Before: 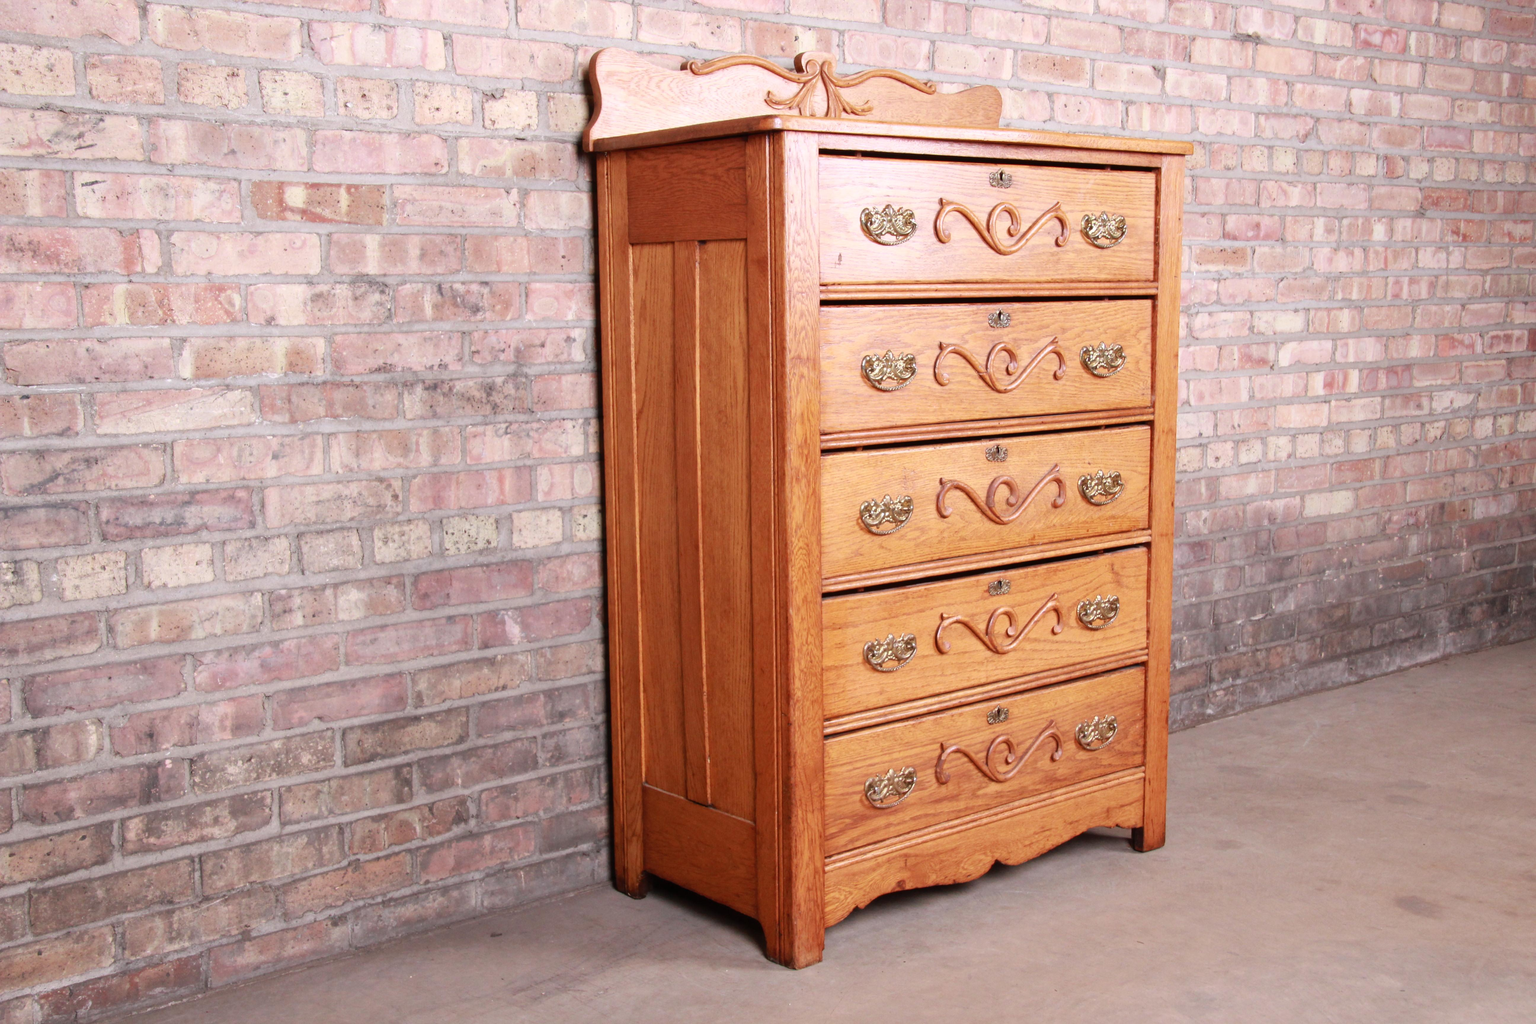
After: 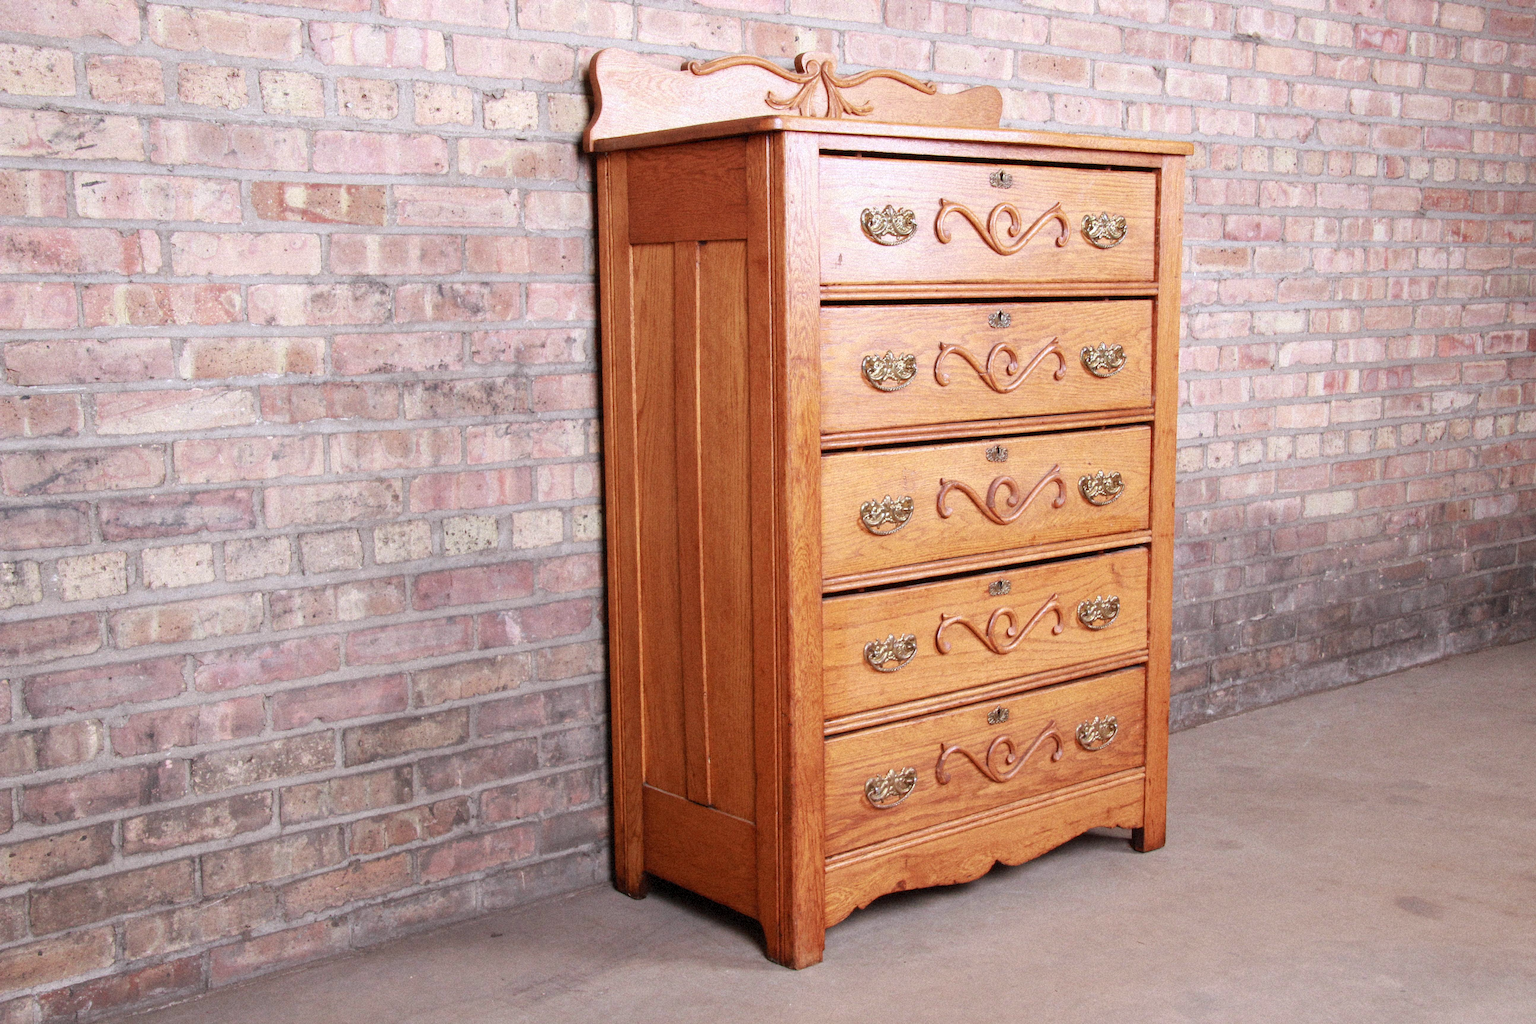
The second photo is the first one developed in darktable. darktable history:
white balance: red 0.982, blue 1.018
grain: mid-tones bias 0%
